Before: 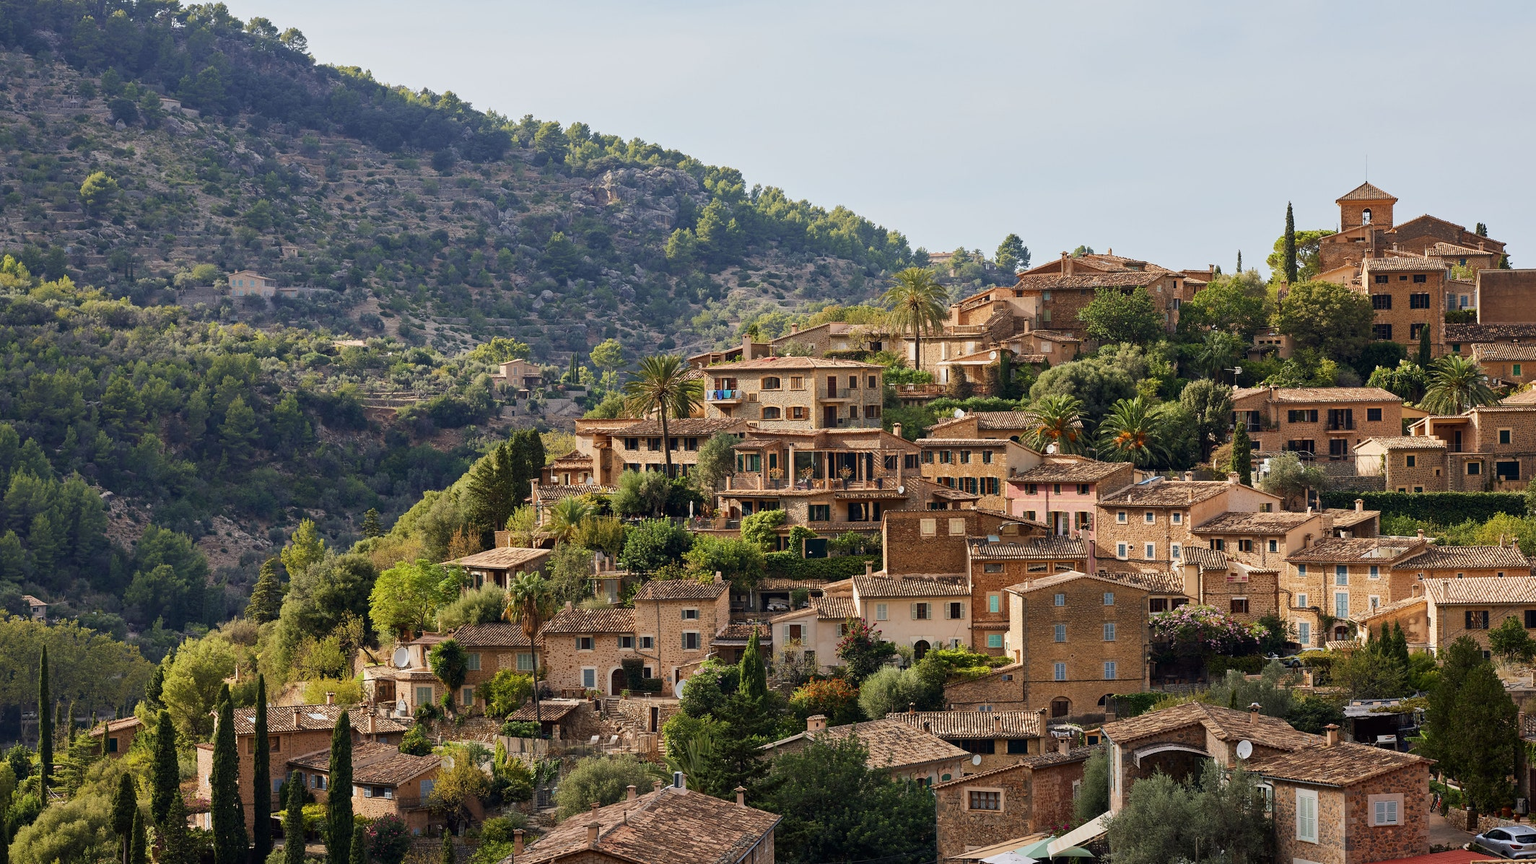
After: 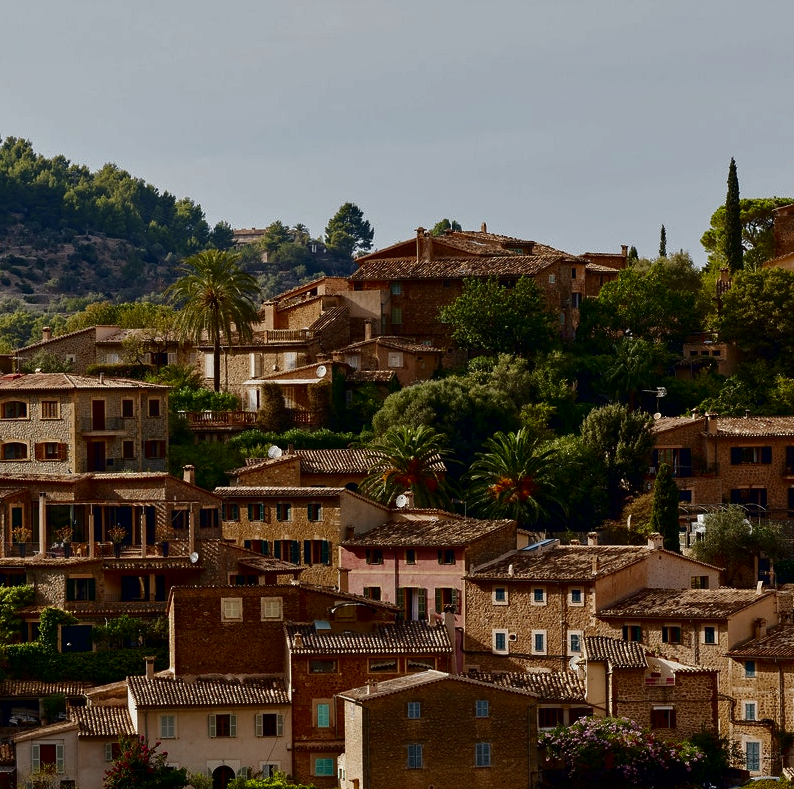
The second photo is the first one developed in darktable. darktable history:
exposure: exposure -0.015 EV, compensate highlight preservation false
crop and rotate: left 49.538%, top 10.125%, right 13.106%, bottom 23.925%
contrast brightness saturation: brightness -0.523
